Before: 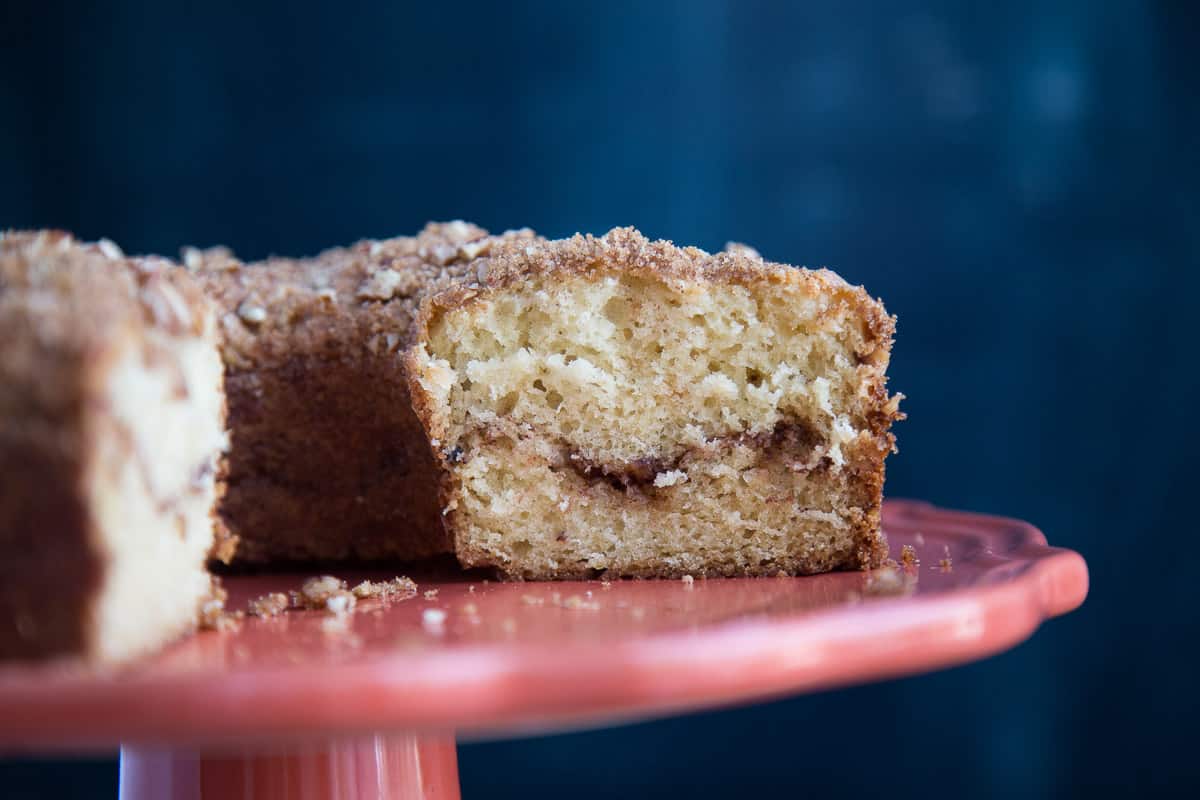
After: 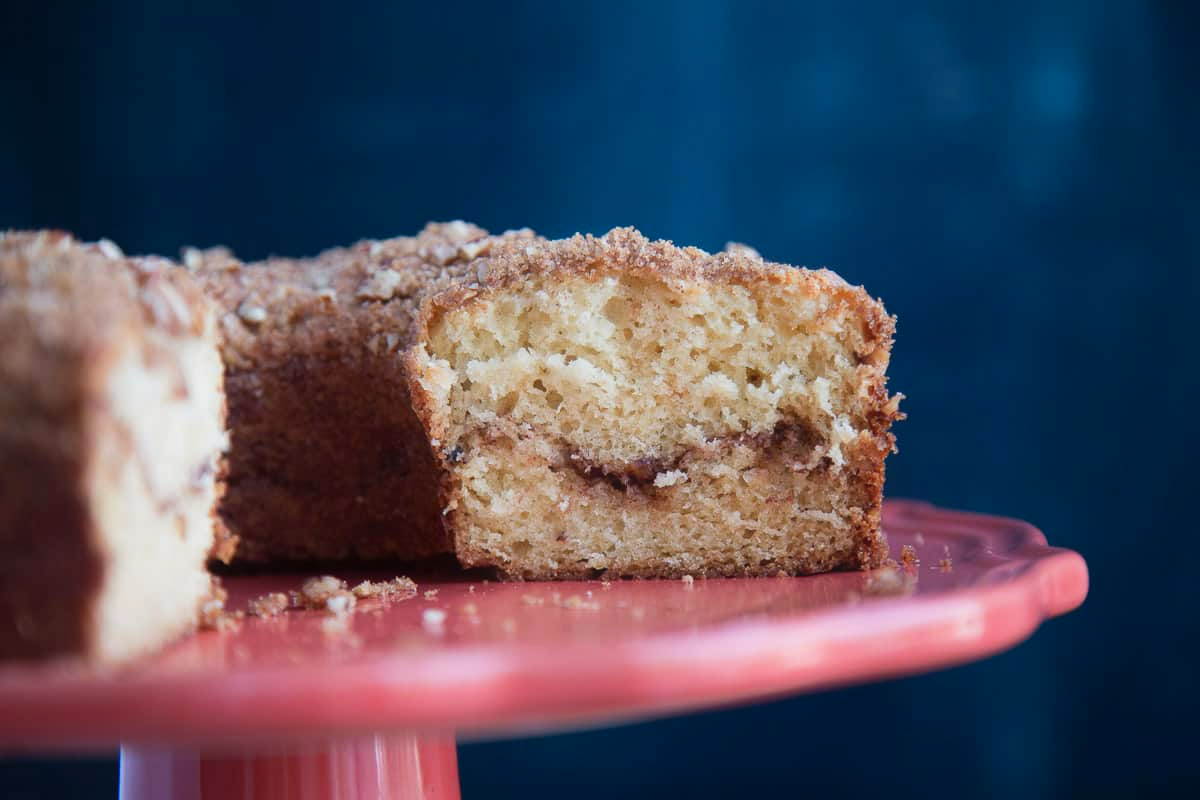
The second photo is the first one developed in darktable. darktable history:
contrast equalizer: y [[0.6 ×6], [0.55 ×6], [0 ×6], [0 ×6], [0 ×6]], mix -0.288
color zones: curves: ch1 [(0.309, 0.524) (0.41, 0.329) (0.508, 0.509)]; ch2 [(0.25, 0.457) (0.75, 0.5)]
